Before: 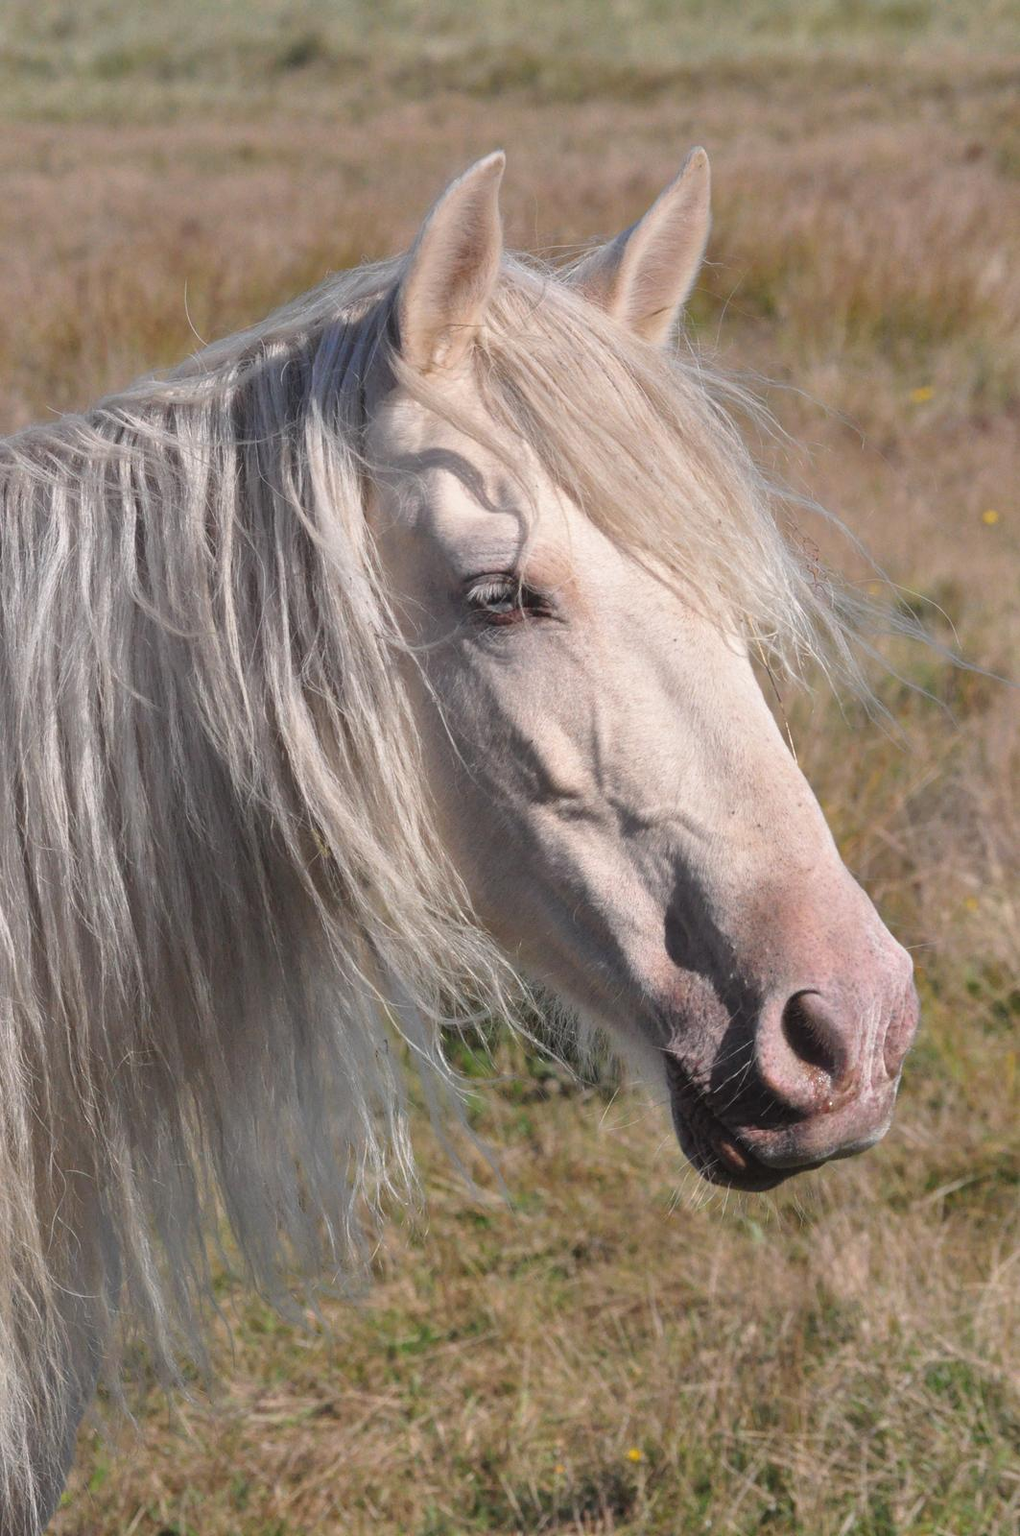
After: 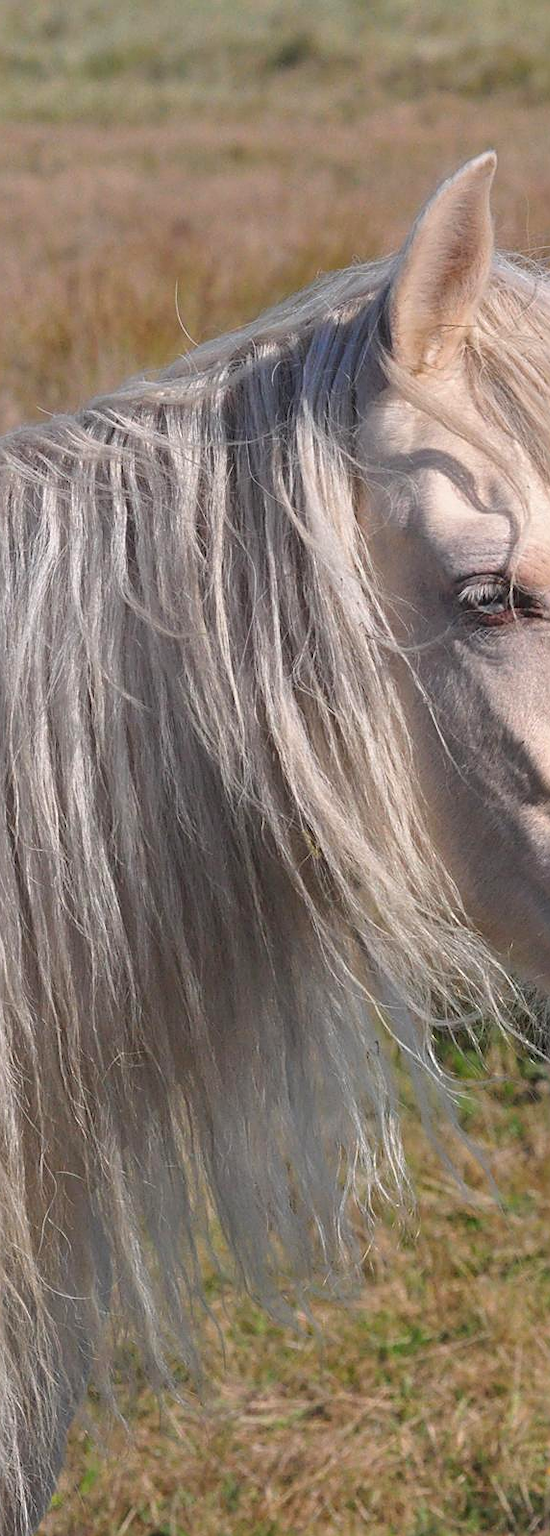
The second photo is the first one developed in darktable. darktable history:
contrast brightness saturation: saturation 0.183
sharpen: amount 0.593
crop: left 0.951%, right 45.139%, bottom 0.089%
